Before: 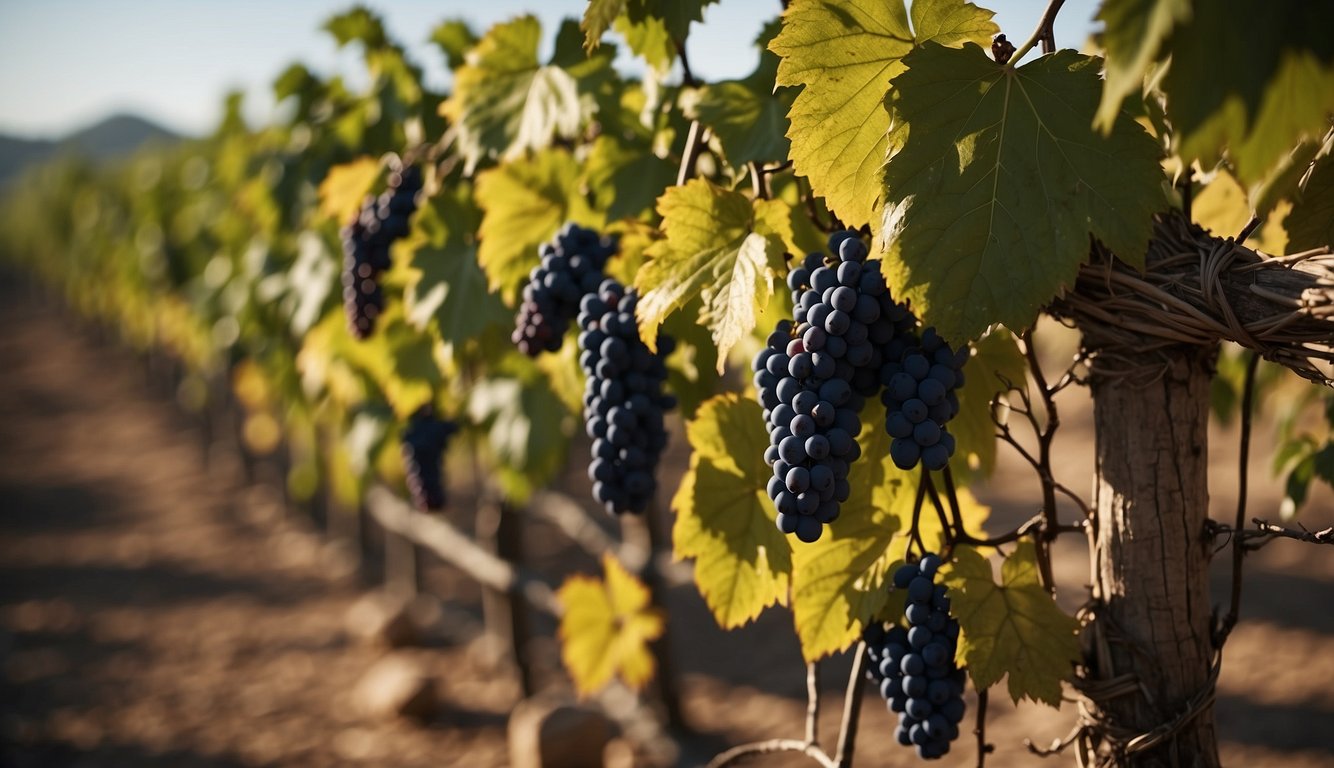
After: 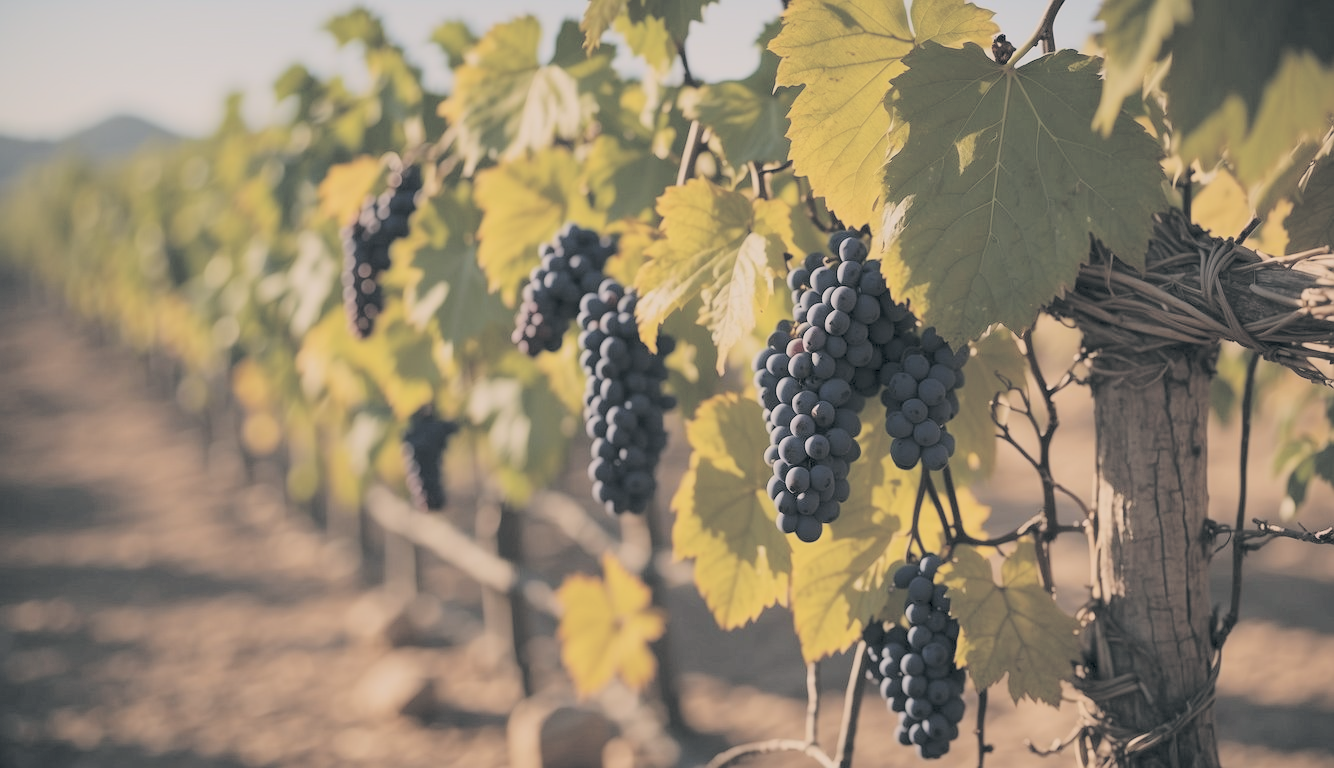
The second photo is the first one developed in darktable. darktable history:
color correction: highlights a* 5.37, highlights b* 5.31, shadows a* -4.53, shadows b* -5
exposure: exposure -1.568 EV, compensate highlight preservation false
contrast brightness saturation: brightness 0.994
color zones: curves: ch1 [(0, 0.469) (0.01, 0.469) (0.12, 0.446) (0.248, 0.469) (0.5, 0.5) (0.748, 0.5) (0.99, 0.469) (1, 0.469)]
